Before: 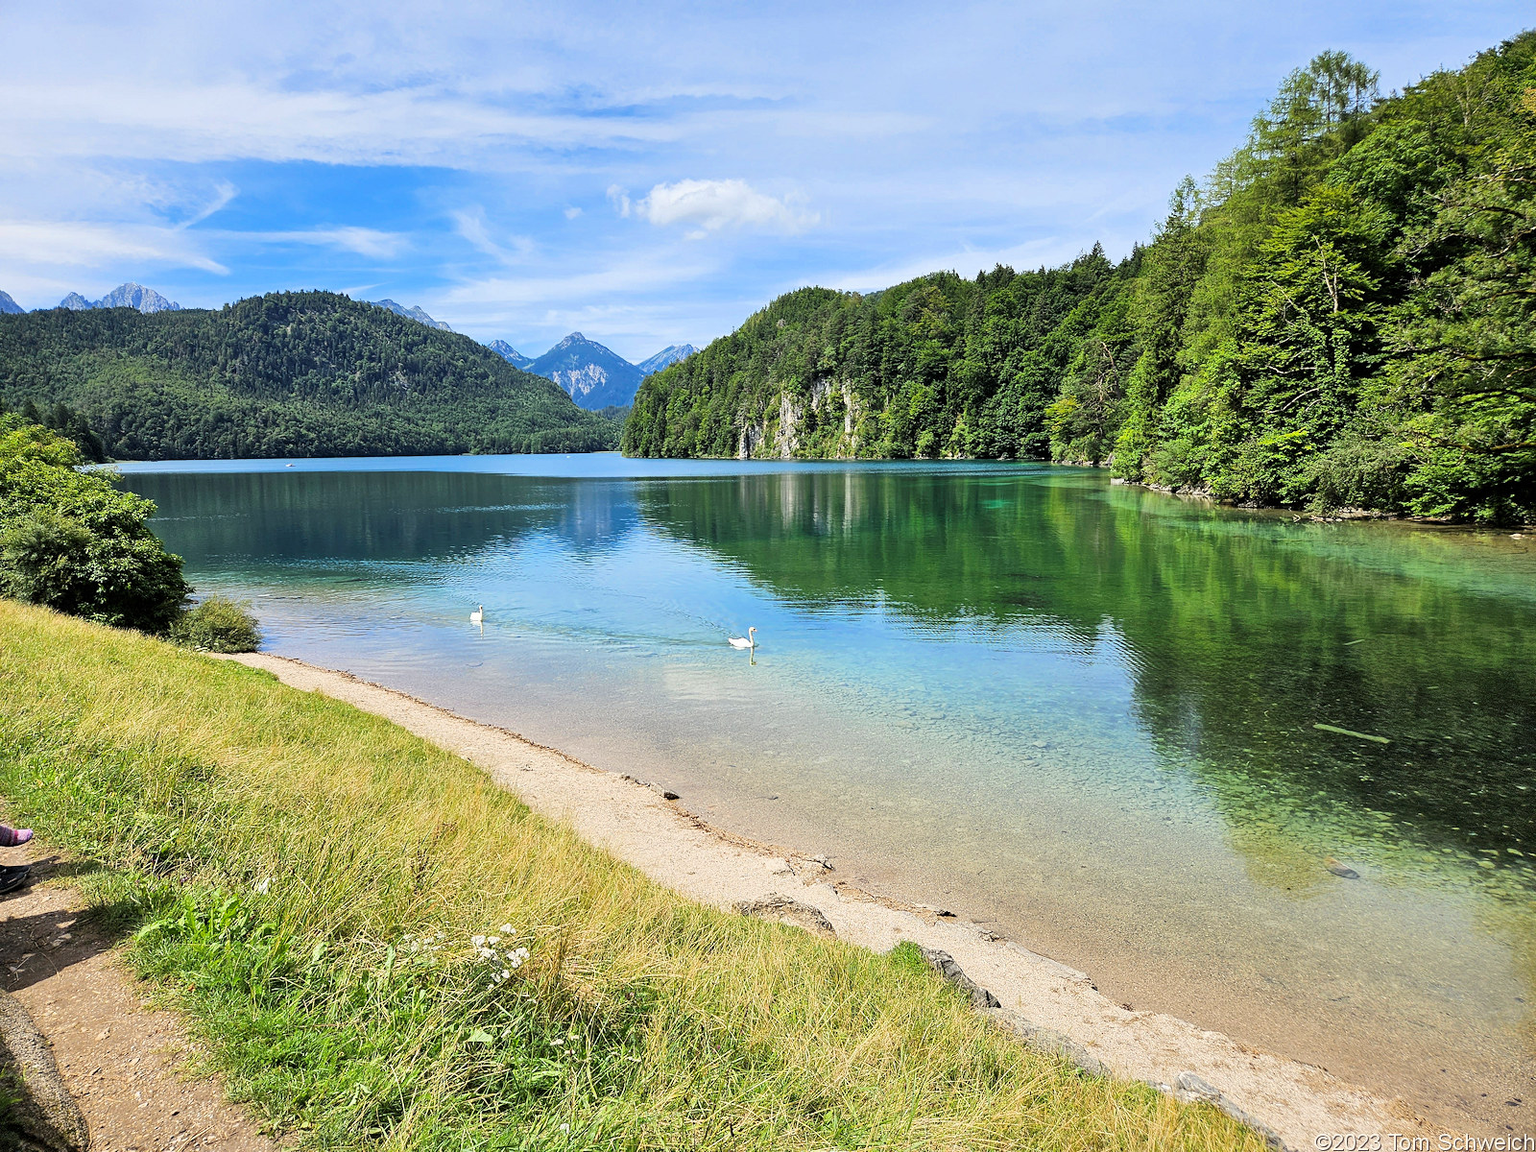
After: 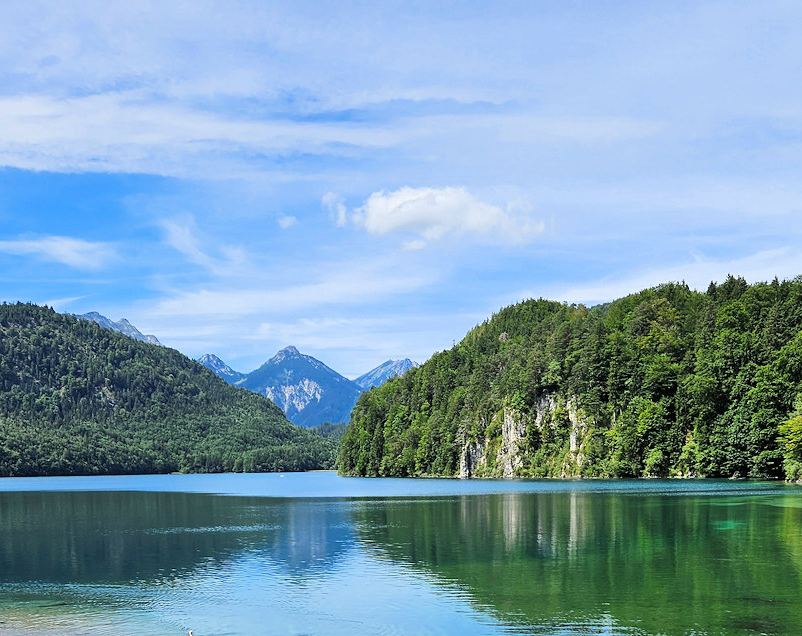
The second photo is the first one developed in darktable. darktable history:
crop: left 19.407%, right 30.43%, bottom 46.938%
exposure: black level correction 0, exposure 0 EV, compensate exposure bias true, compensate highlight preservation false
